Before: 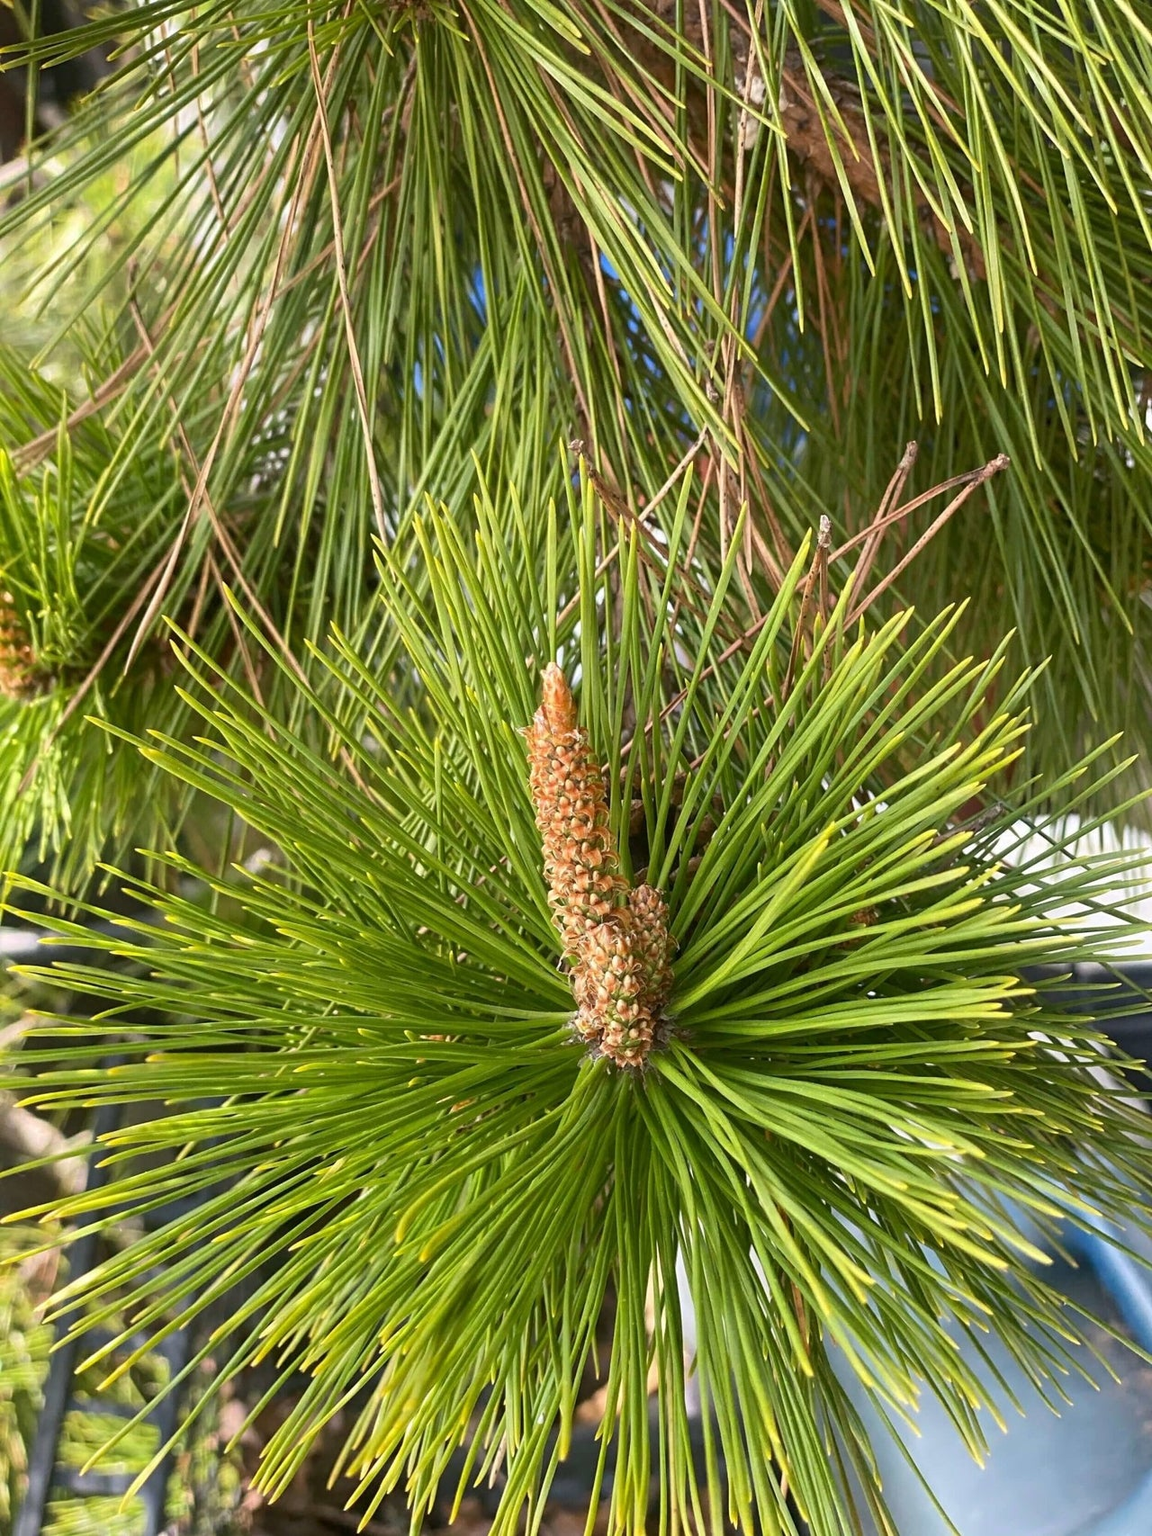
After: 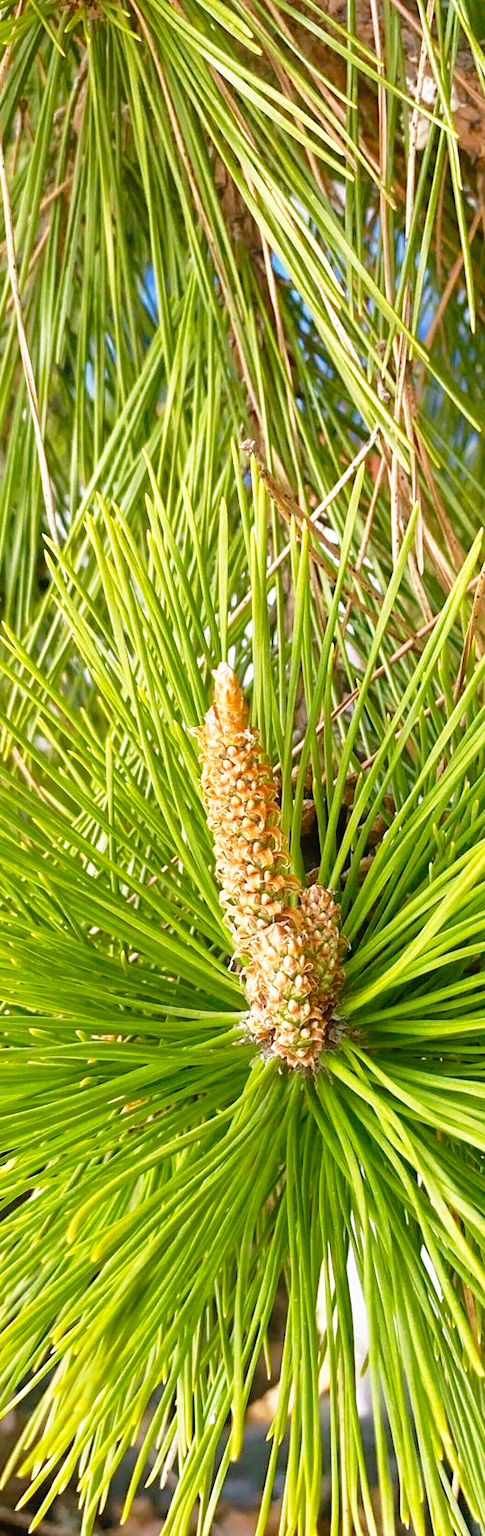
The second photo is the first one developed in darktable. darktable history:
crop: left 28.583%, right 29.231%
shadows and highlights: shadows 40, highlights -60
base curve: curves: ch0 [(0, 0) (0.012, 0.01) (0.073, 0.168) (0.31, 0.711) (0.645, 0.957) (1, 1)], preserve colors none
